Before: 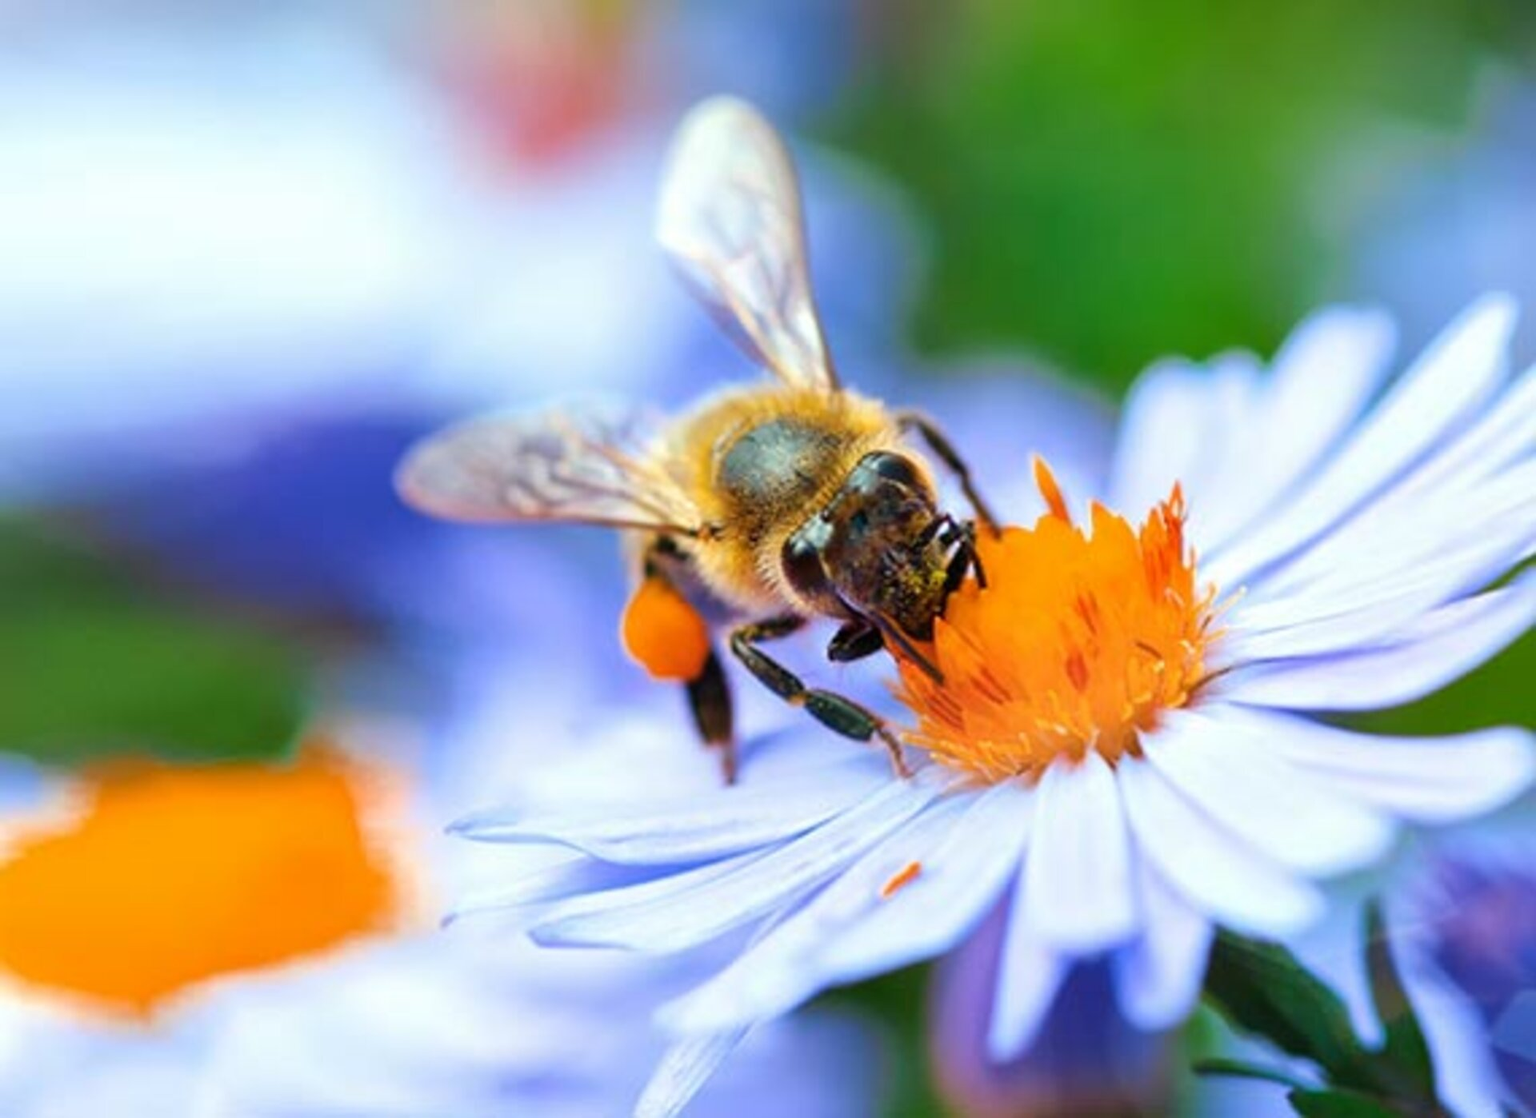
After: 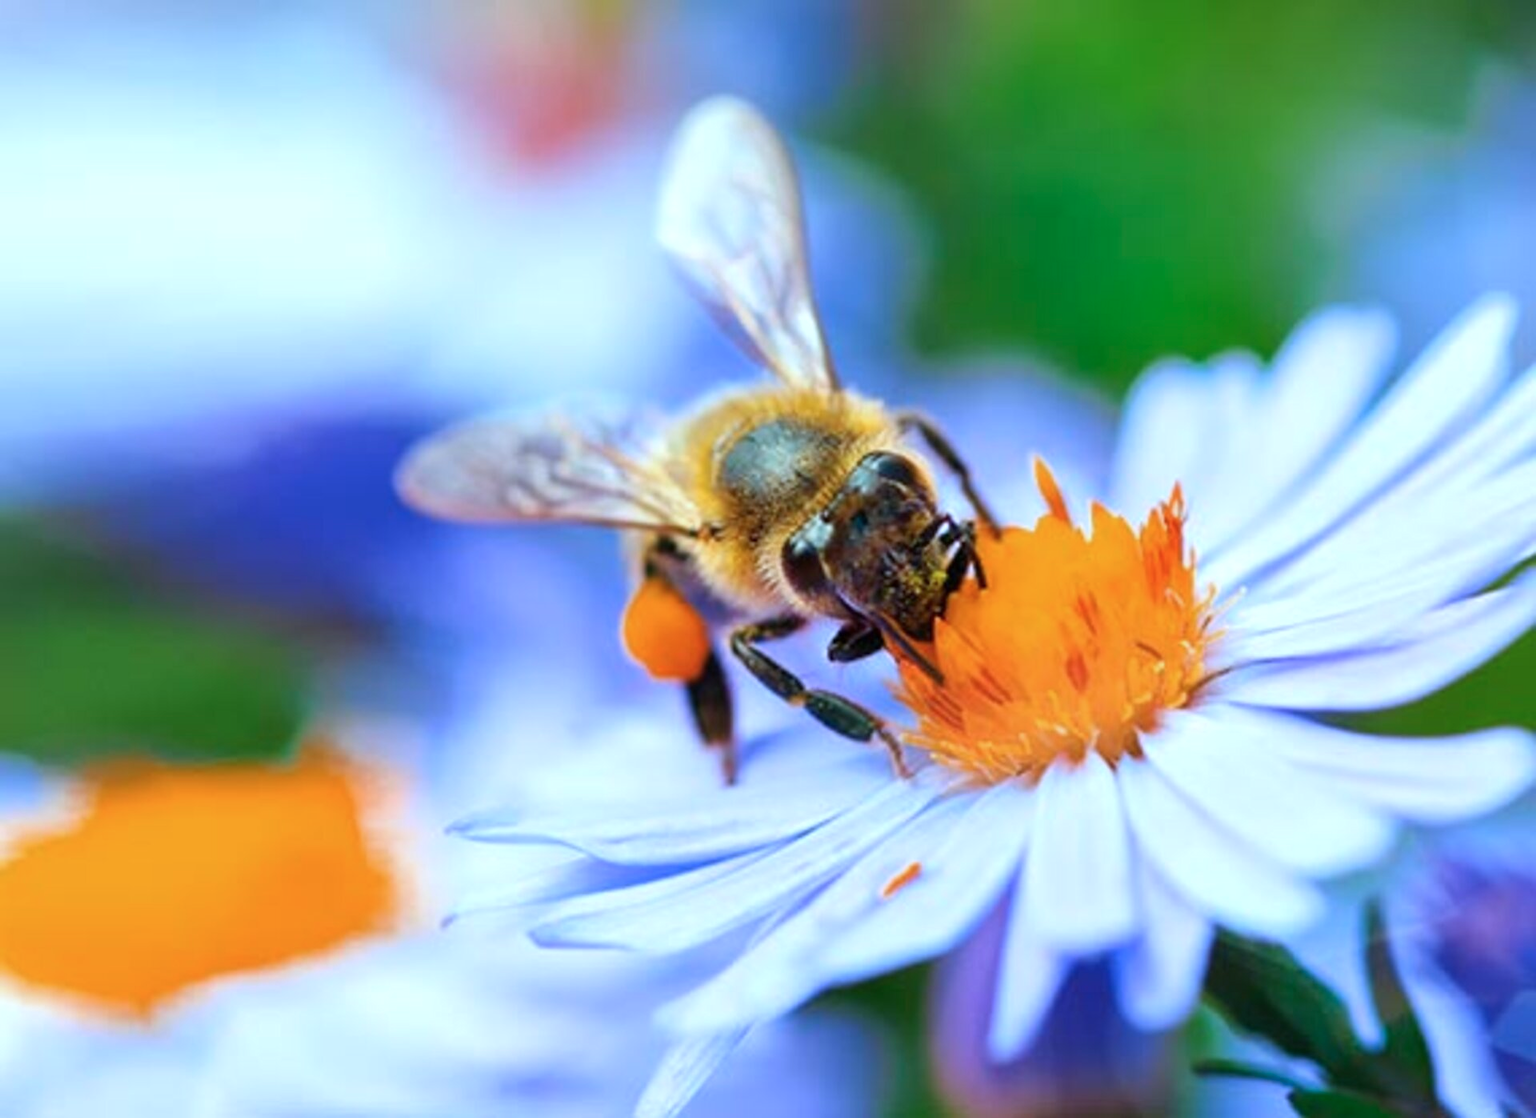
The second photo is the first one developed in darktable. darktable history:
color calibration: illuminant custom, x 0.368, y 0.373, temperature 4342.81 K
